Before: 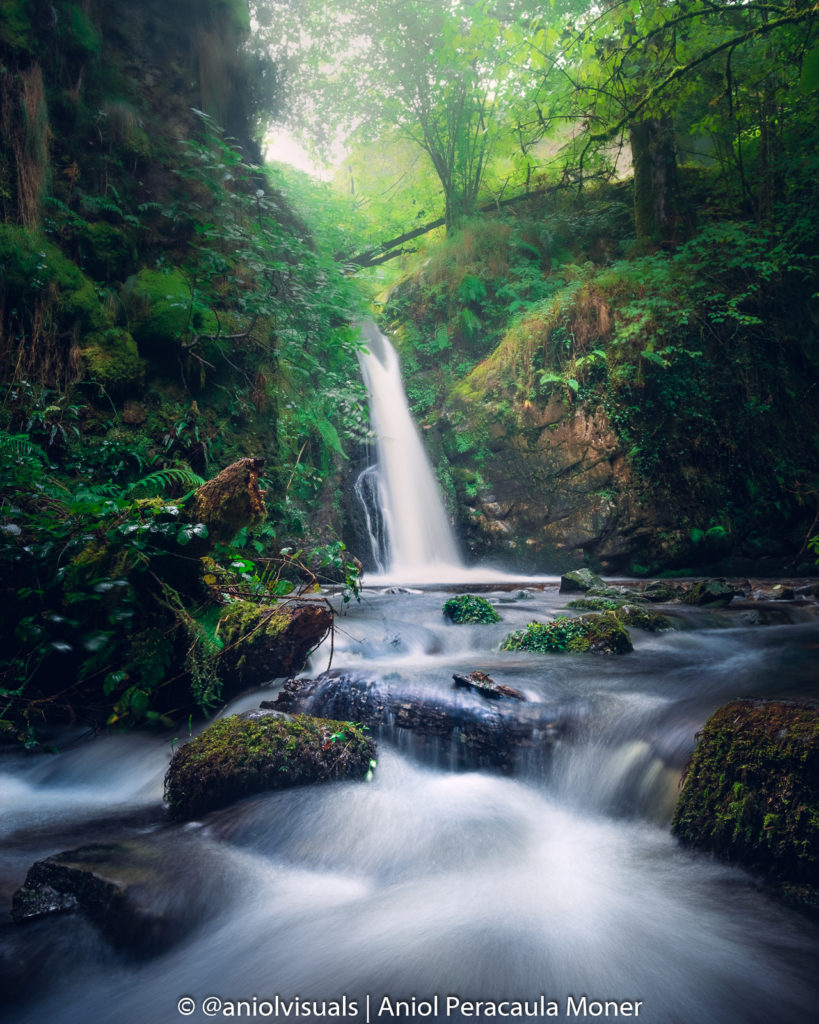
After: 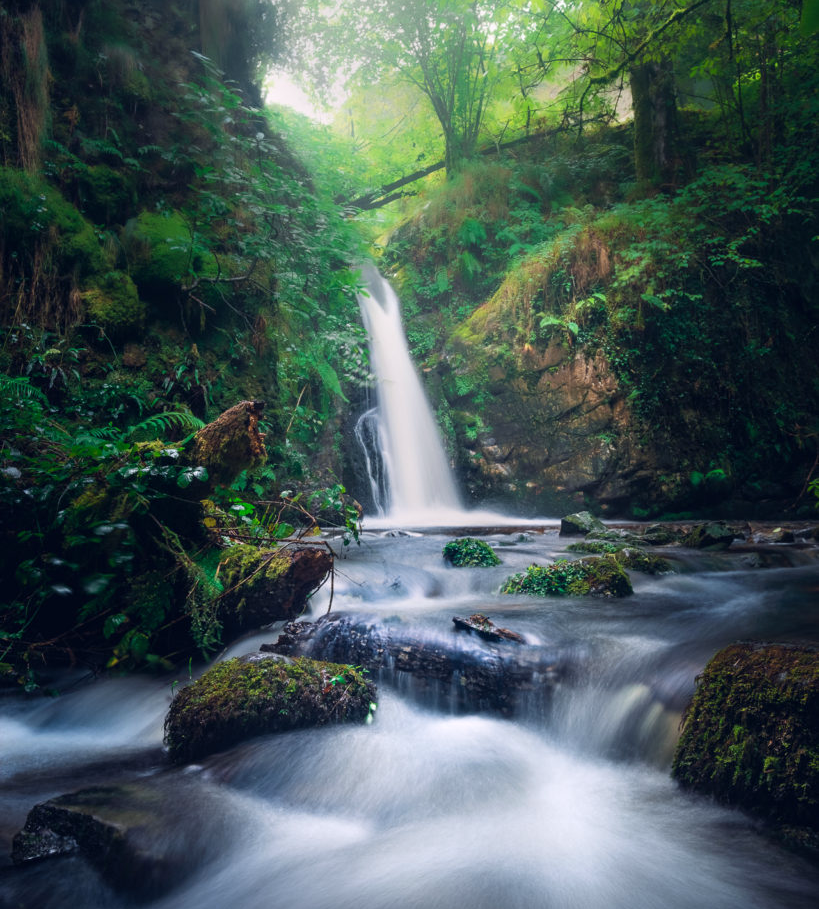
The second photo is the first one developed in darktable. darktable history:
white balance: red 0.988, blue 1.017
crop and rotate: top 5.609%, bottom 5.609%
